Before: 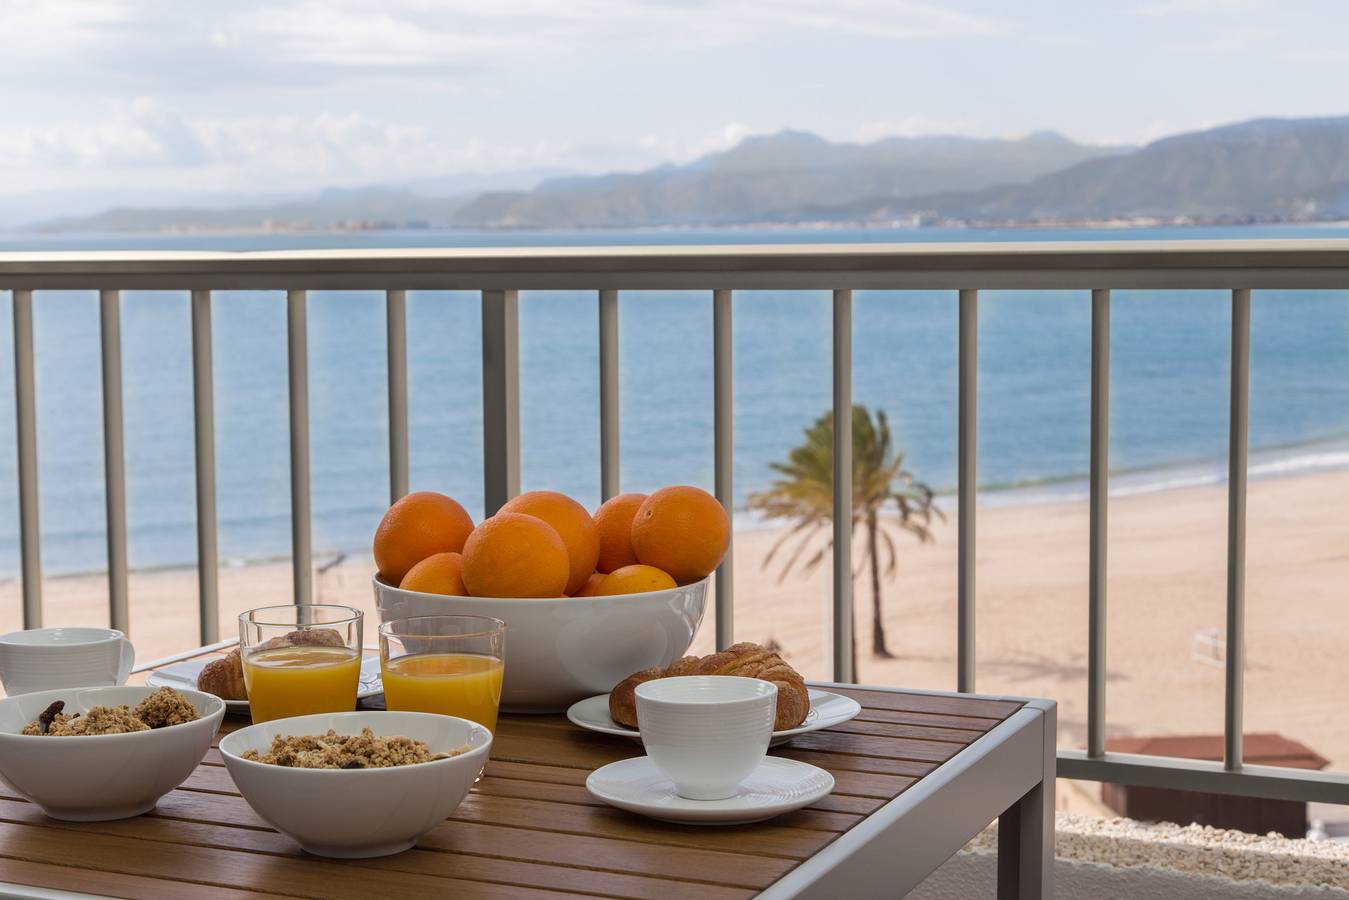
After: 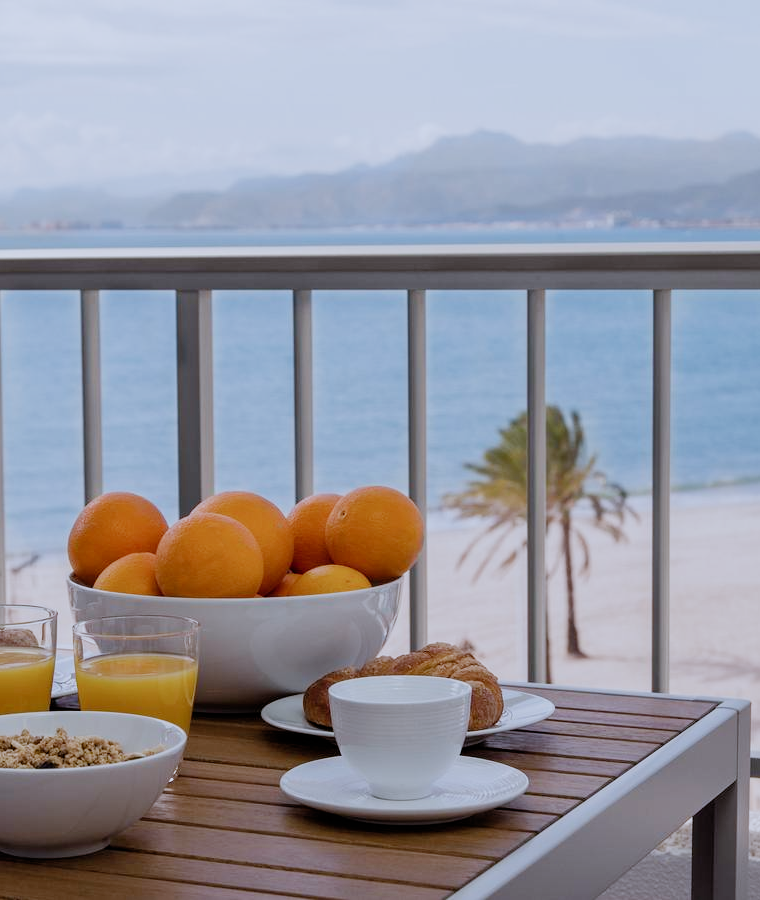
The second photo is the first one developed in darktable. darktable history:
crop and rotate: left 22.701%, right 20.96%
color correction: highlights a* -0.763, highlights b* -8.84
contrast brightness saturation: saturation -0.041
color calibration: illuminant as shot in camera, x 0.358, y 0.373, temperature 4628.91 K
filmic rgb: black relative exposure -7.65 EV, white relative exposure 4.56 EV, hardness 3.61, preserve chrominance no, color science v4 (2020), contrast in shadows soft
exposure: exposure 0.209 EV, compensate exposure bias true, compensate highlight preservation false
